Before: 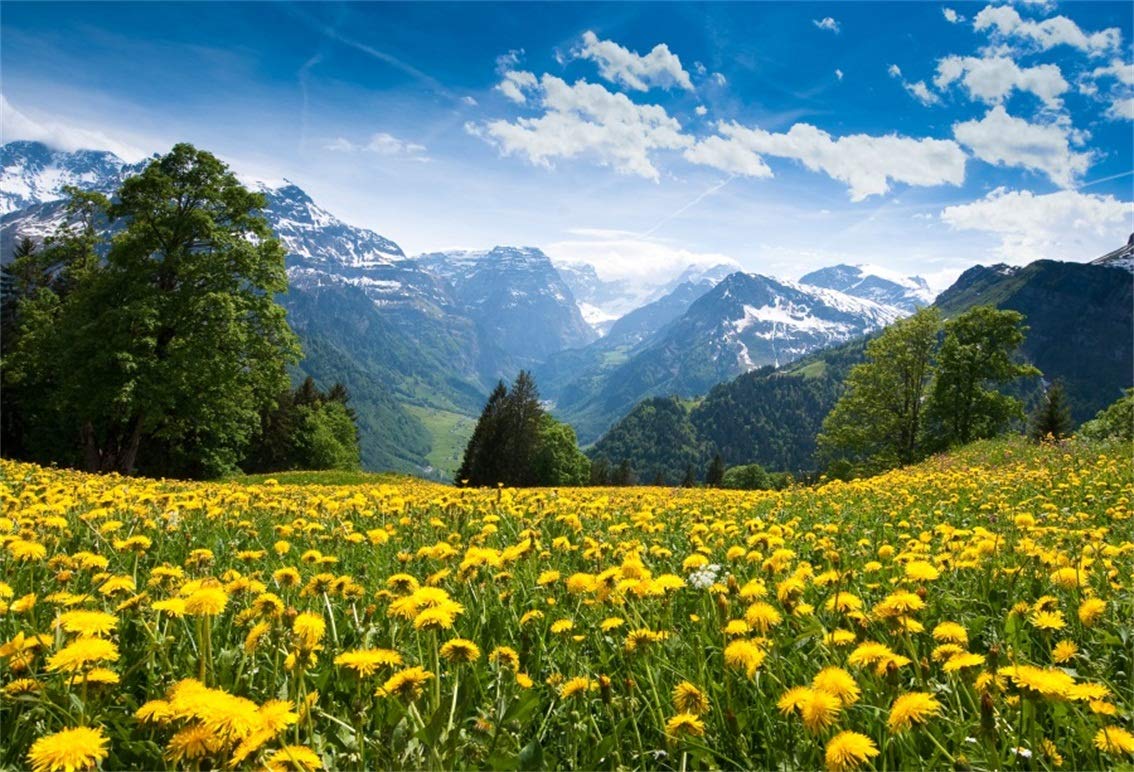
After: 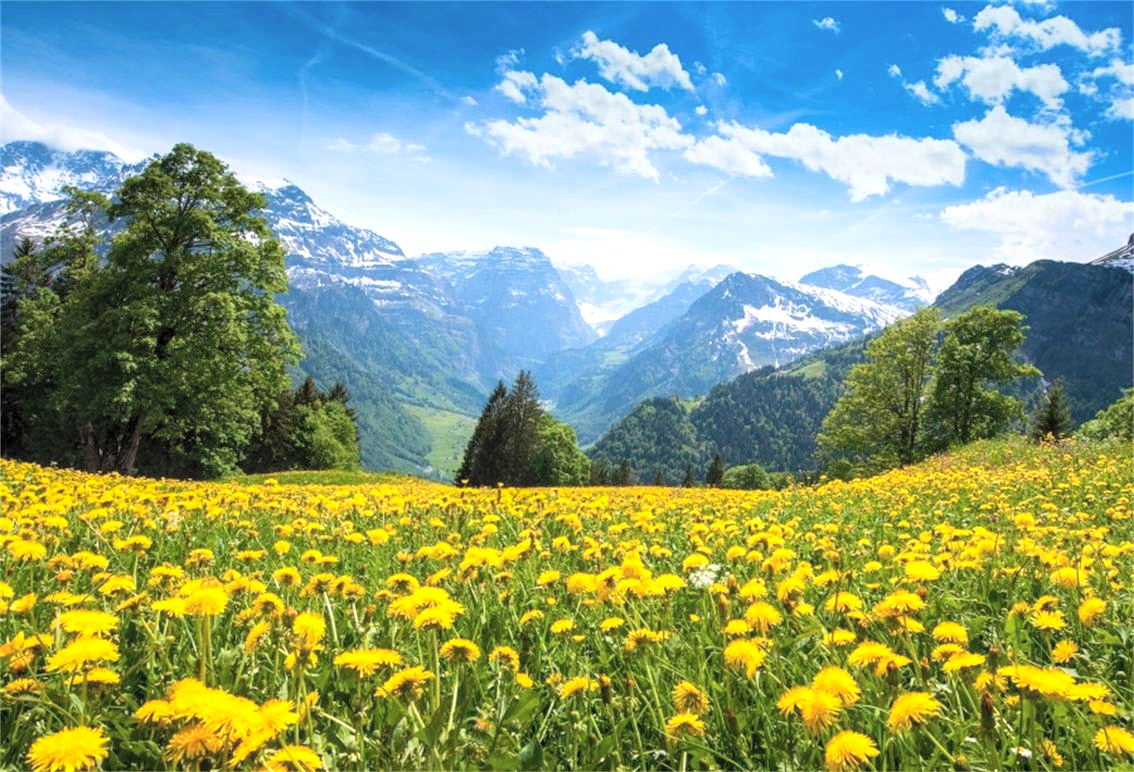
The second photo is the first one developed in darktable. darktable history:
local contrast: detail 130%
contrast brightness saturation: contrast 0.099, brightness 0.303, saturation 0.137
tone equalizer: edges refinement/feathering 500, mask exposure compensation -1.57 EV, preserve details no
